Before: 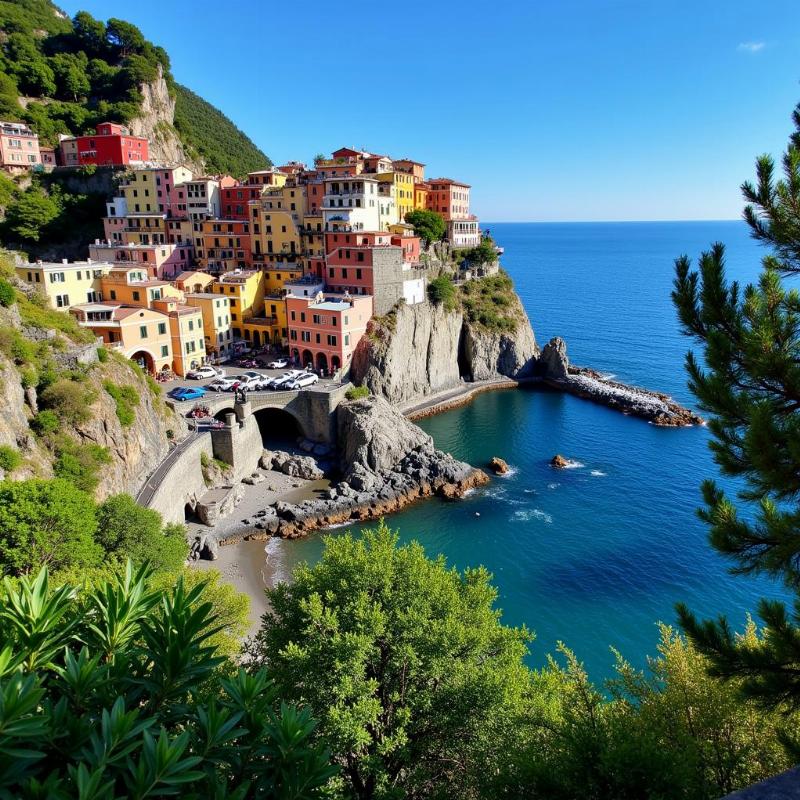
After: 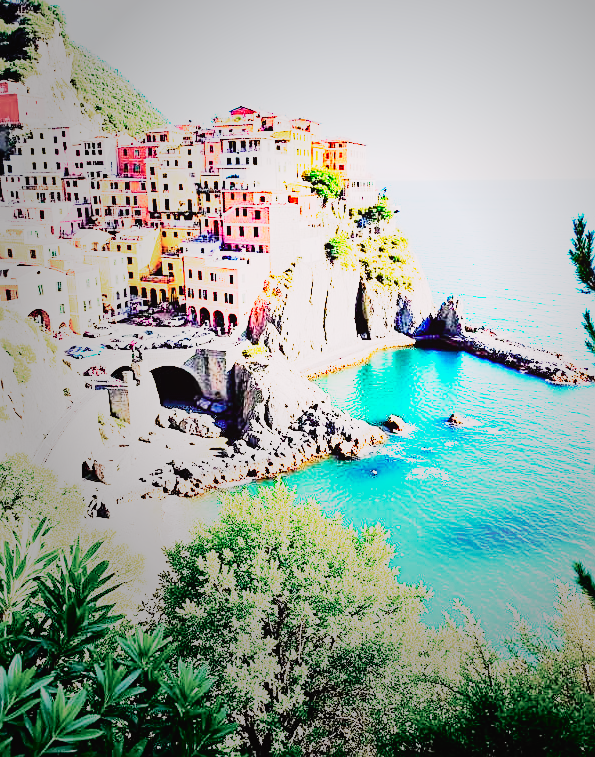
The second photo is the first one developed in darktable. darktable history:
crop and rotate: left 12.915%, top 5.304%, right 12.625%
tone equalizer: -8 EV -1.12 EV, -7 EV -1.05 EV, -6 EV -0.891 EV, -5 EV -0.55 EV, -3 EV 0.609 EV, -2 EV 0.864 EV, -1 EV 0.999 EV, +0 EV 1.06 EV
exposure: black level correction 0, exposure 1.673 EV, compensate highlight preservation false
vignetting: fall-off start 33.63%, fall-off radius 64.36%, center (0.219, -0.237), width/height ratio 0.957
color balance rgb: perceptual saturation grading › global saturation 34.782%, perceptual saturation grading › highlights -24.967%, perceptual saturation grading › shadows 49.886%, global vibrance 9.405%
sharpen: on, module defaults
base curve: curves: ch0 [(0, 0) (0.012, 0.01) (0.073, 0.168) (0.31, 0.711) (0.645, 0.957) (1, 1)], preserve colors none
tone curve: curves: ch0 [(0, 0.032) (0.094, 0.08) (0.265, 0.208) (0.41, 0.417) (0.498, 0.496) (0.638, 0.673) (0.819, 0.841) (0.96, 0.899)]; ch1 [(0, 0) (0.161, 0.092) (0.37, 0.302) (0.417, 0.434) (0.495, 0.504) (0.576, 0.589) (0.725, 0.765) (1, 1)]; ch2 [(0, 0) (0.352, 0.403) (0.45, 0.469) (0.521, 0.515) (0.59, 0.579) (1, 1)], color space Lab, independent channels, preserve colors none
